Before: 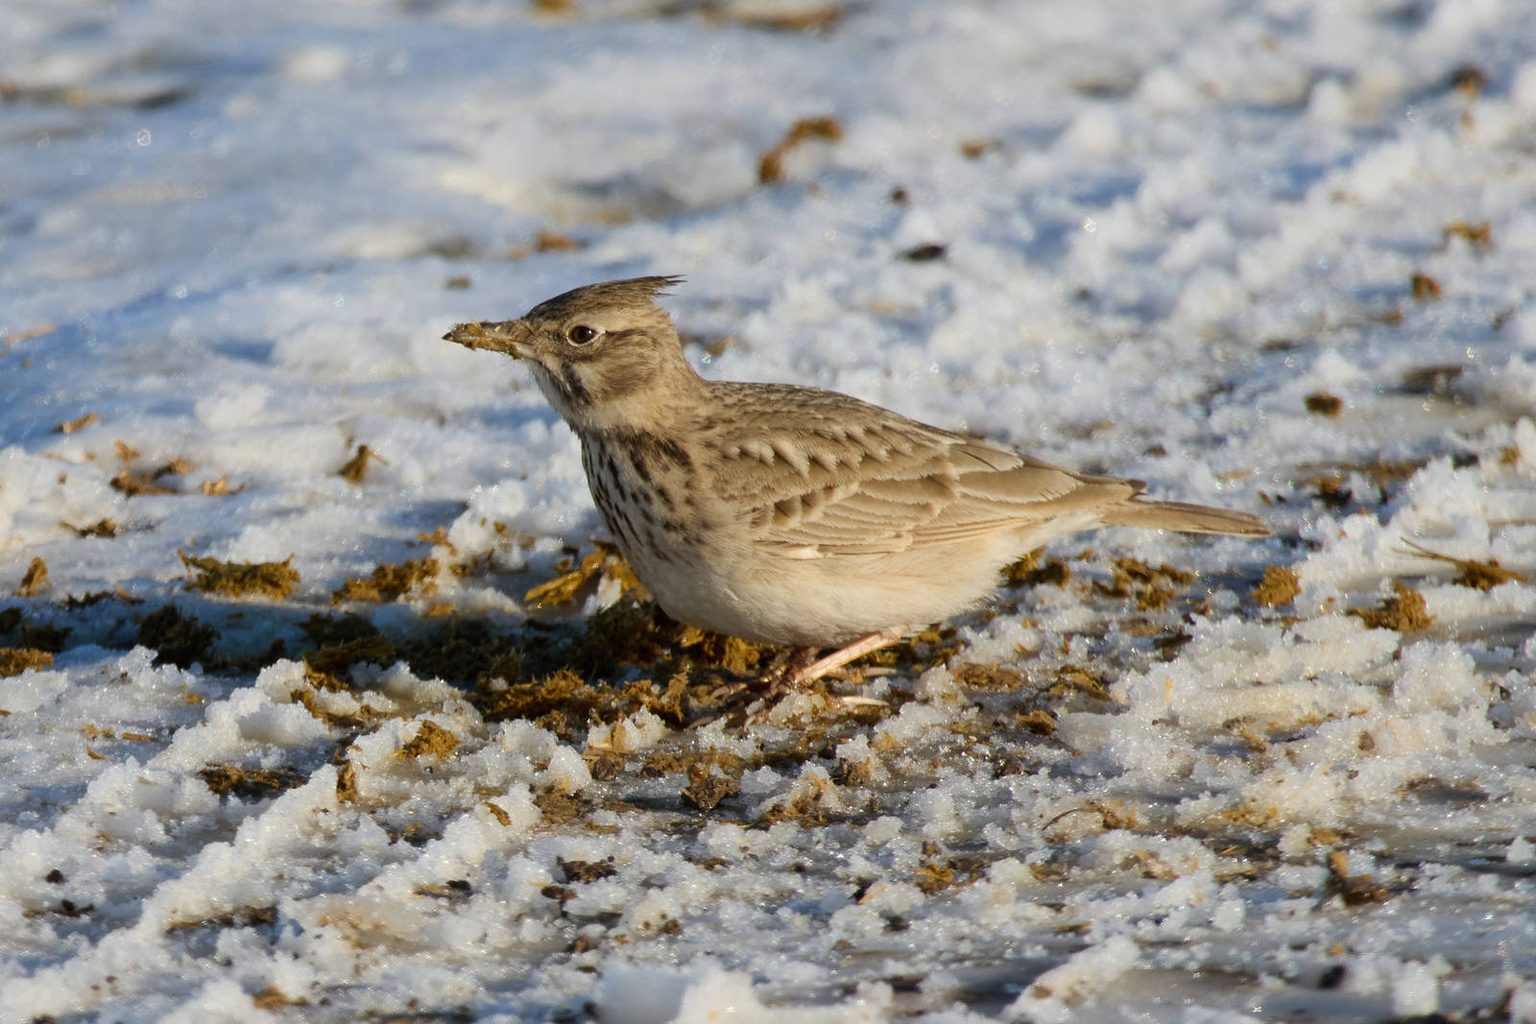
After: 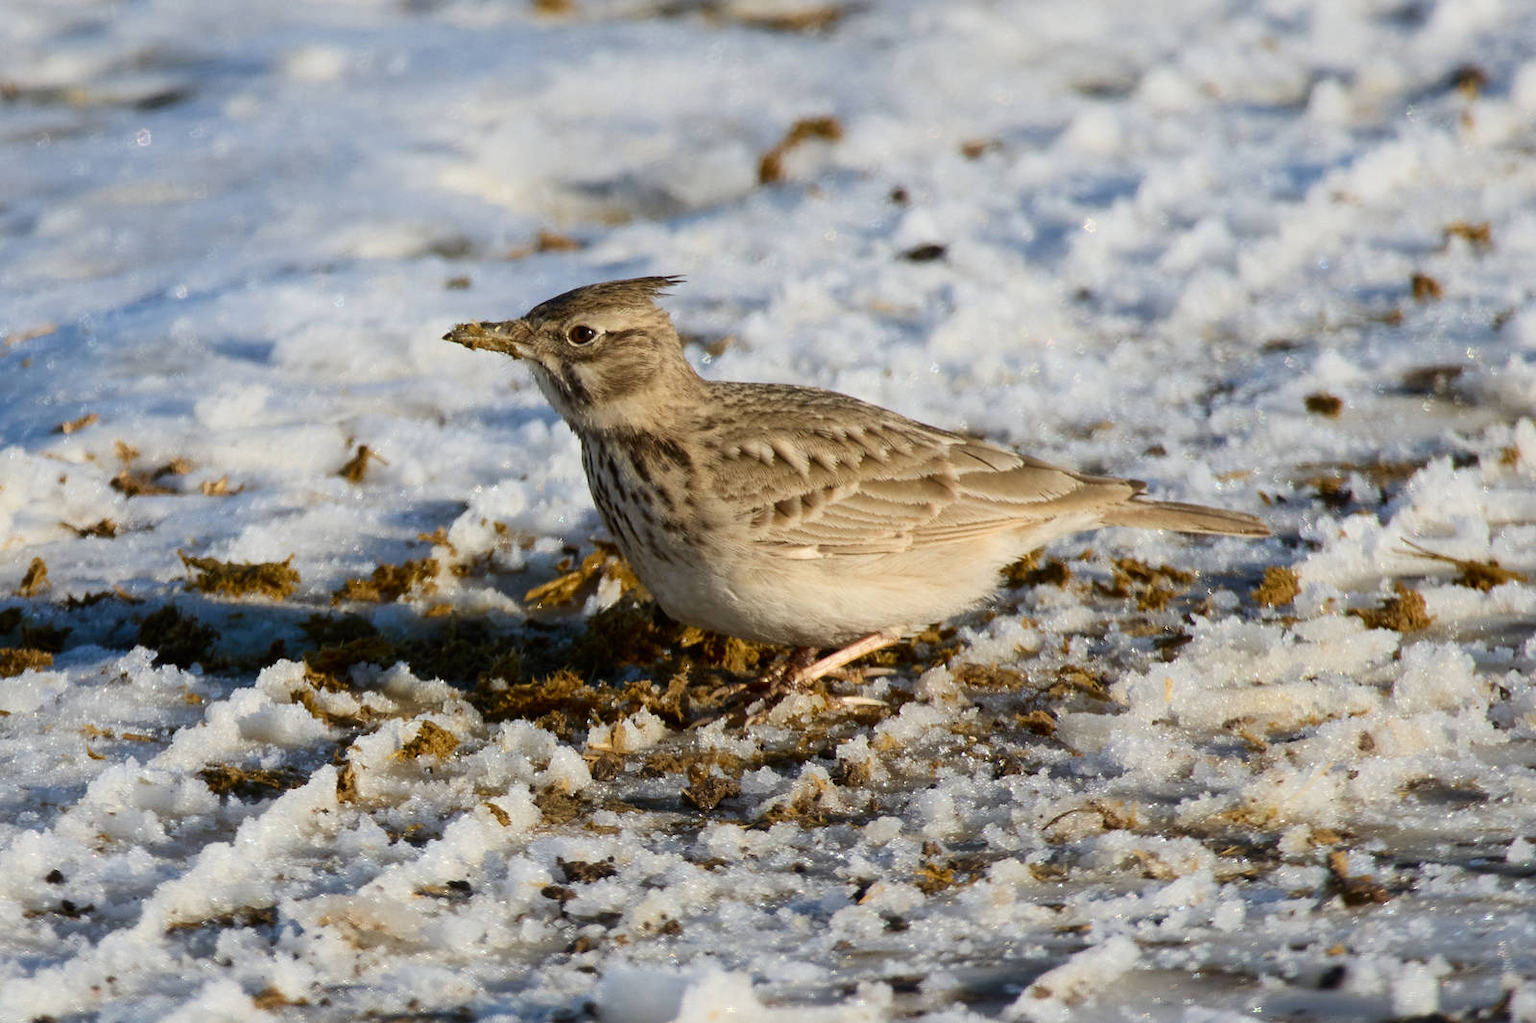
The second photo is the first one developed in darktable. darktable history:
contrast brightness saturation: contrast 0.14
crop: bottom 0.071%
